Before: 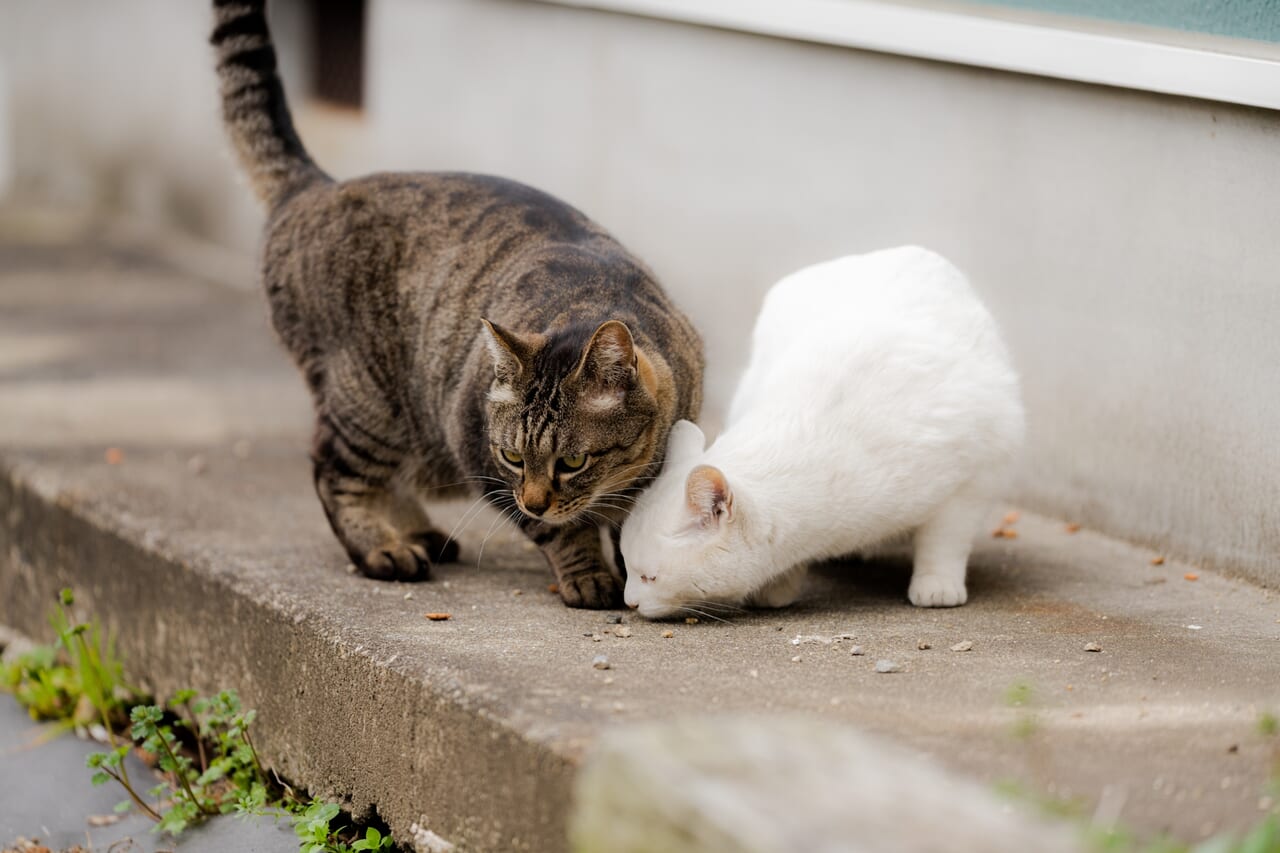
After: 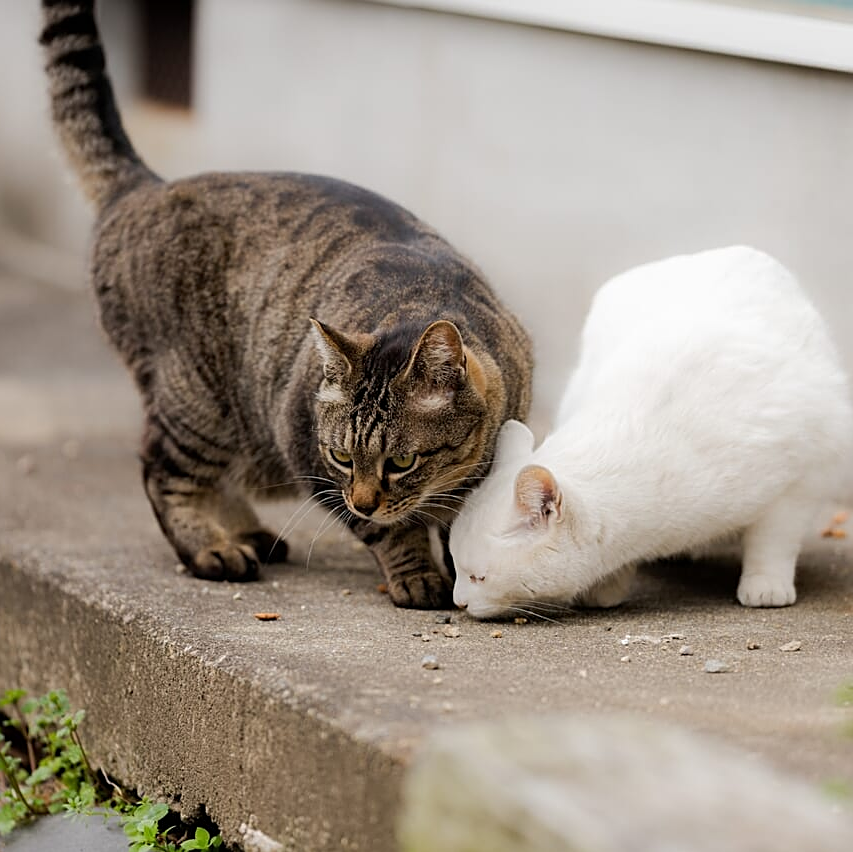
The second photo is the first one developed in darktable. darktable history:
crop and rotate: left 13.409%, right 19.924%
sharpen: on, module defaults
